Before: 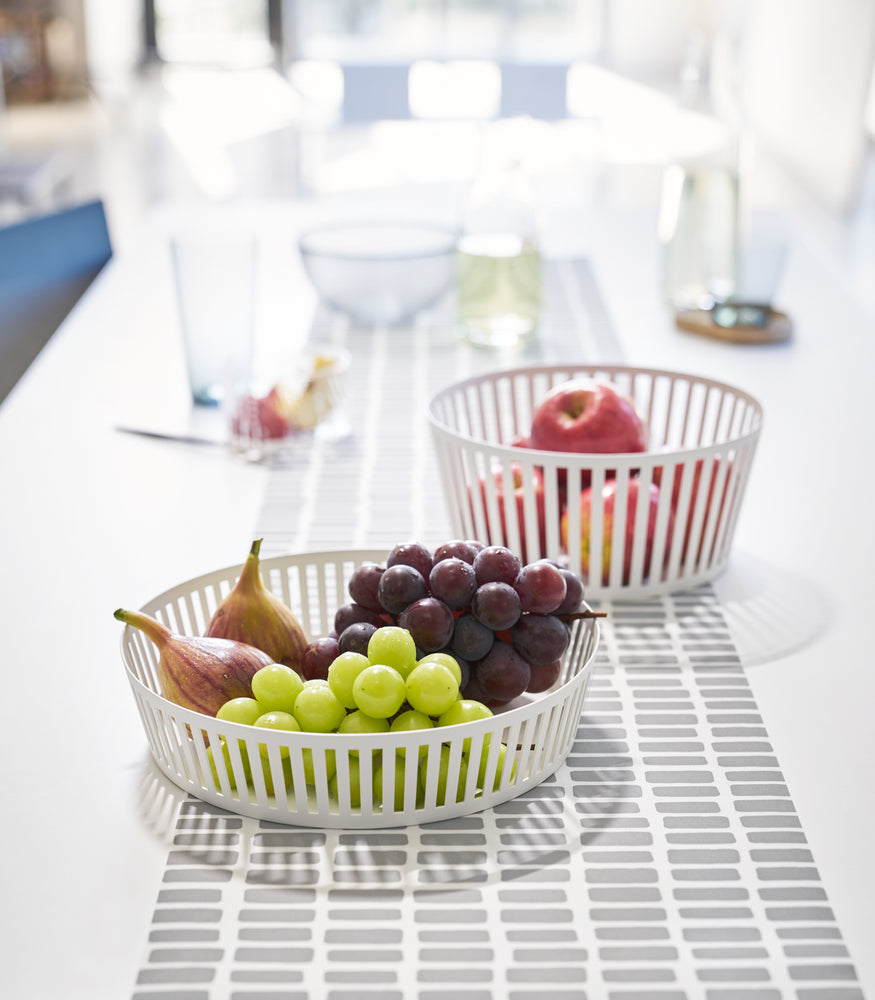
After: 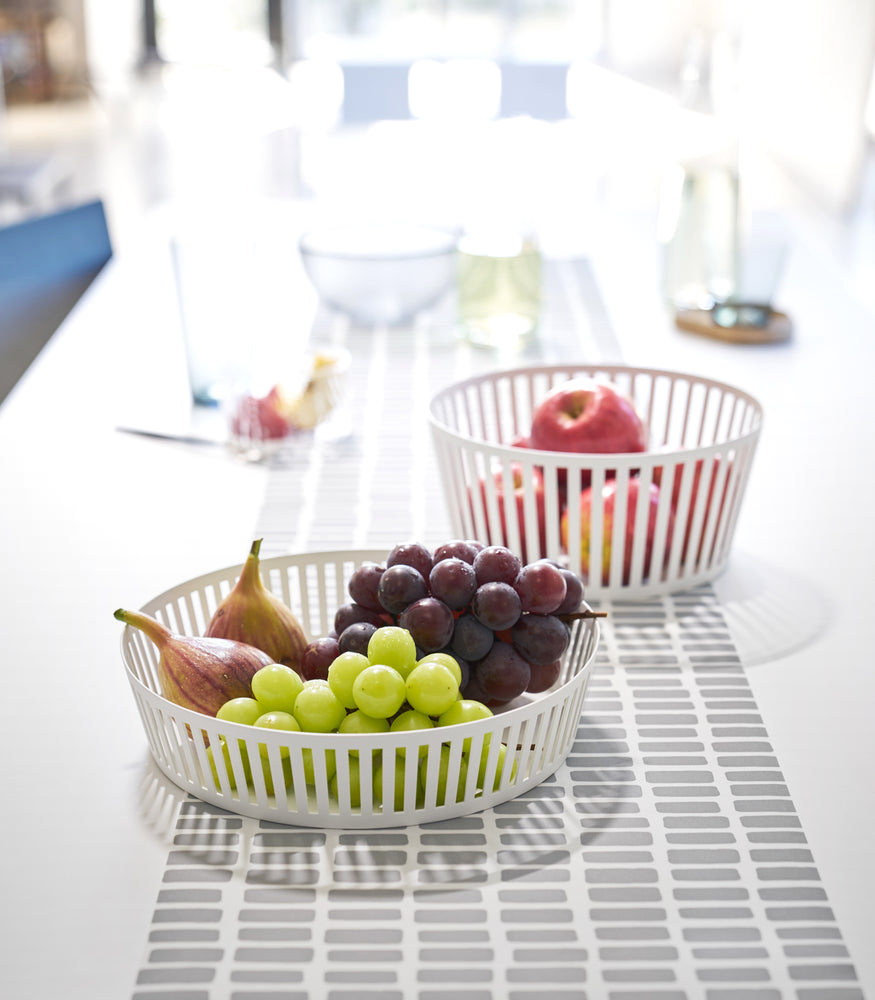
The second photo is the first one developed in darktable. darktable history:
exposure: exposure 0.2 EV, compensate highlight preservation false
graduated density: rotation -180°, offset 27.42
tone equalizer: on, module defaults
